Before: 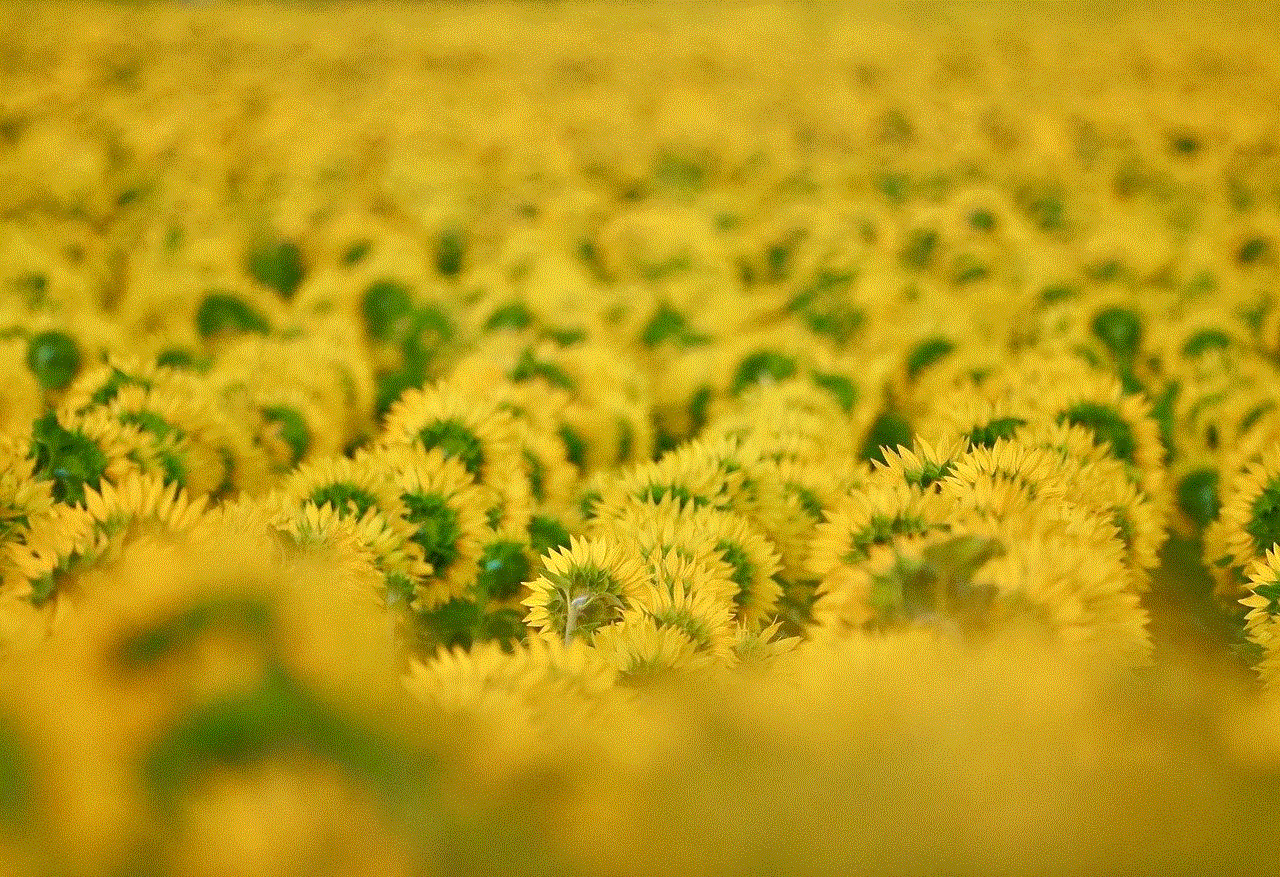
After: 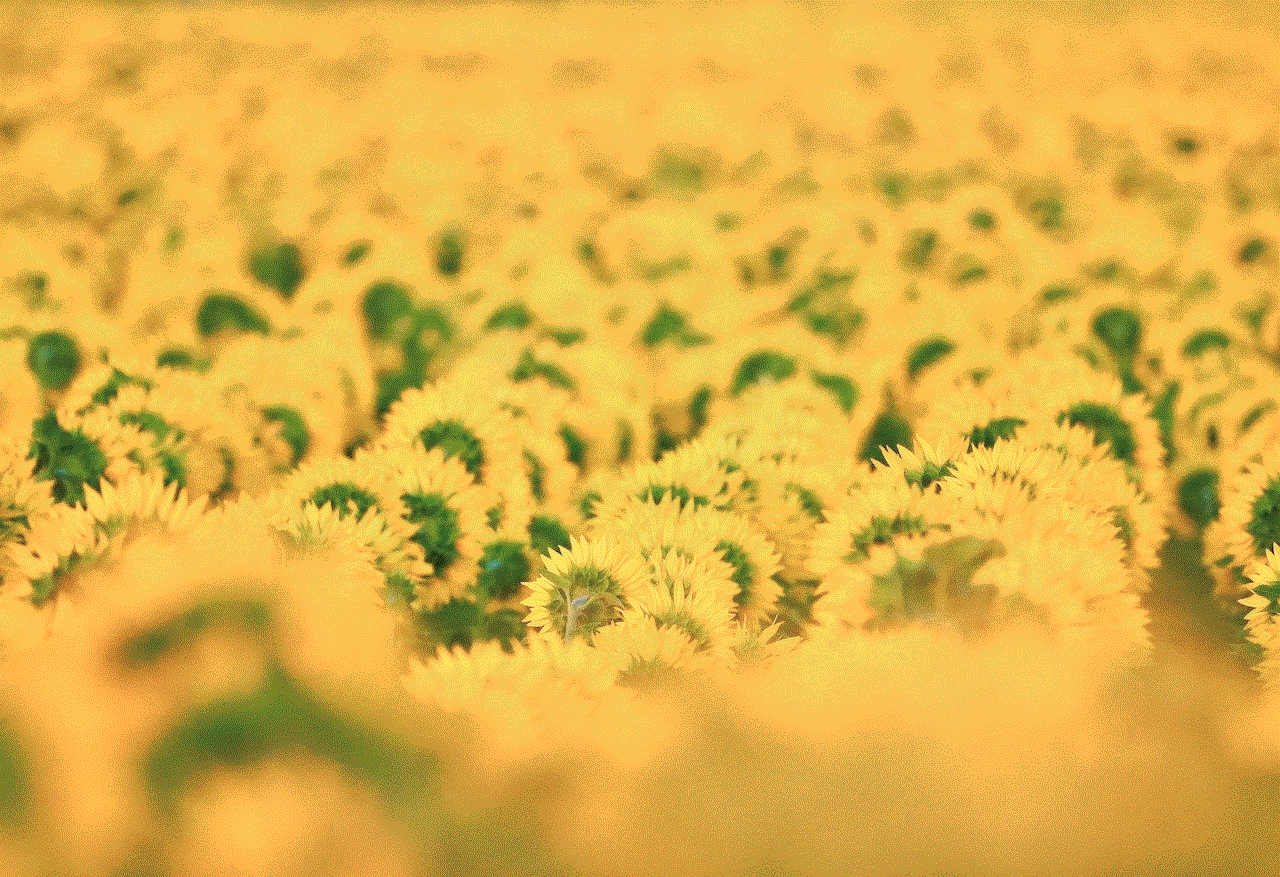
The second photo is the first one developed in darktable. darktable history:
filmic rgb: middle gray luminance 4.54%, black relative exposure -13.09 EV, white relative exposure 5.01 EV, target black luminance 0%, hardness 5.16, latitude 59.54%, contrast 0.749, highlights saturation mix 6.45%, shadows ↔ highlights balance 25.69%, color science v6 (2022)
color zones: curves: ch0 [(0.018, 0.548) (0.197, 0.654) (0.425, 0.447) (0.605, 0.658) (0.732, 0.579)]; ch1 [(0.105, 0.531) (0.224, 0.531) (0.386, 0.39) (0.618, 0.456) (0.732, 0.456) (0.956, 0.421)]; ch2 [(0.039, 0.583) (0.215, 0.465) (0.399, 0.544) (0.465, 0.548) (0.614, 0.447) (0.724, 0.43) (0.882, 0.623) (0.956, 0.632)]
